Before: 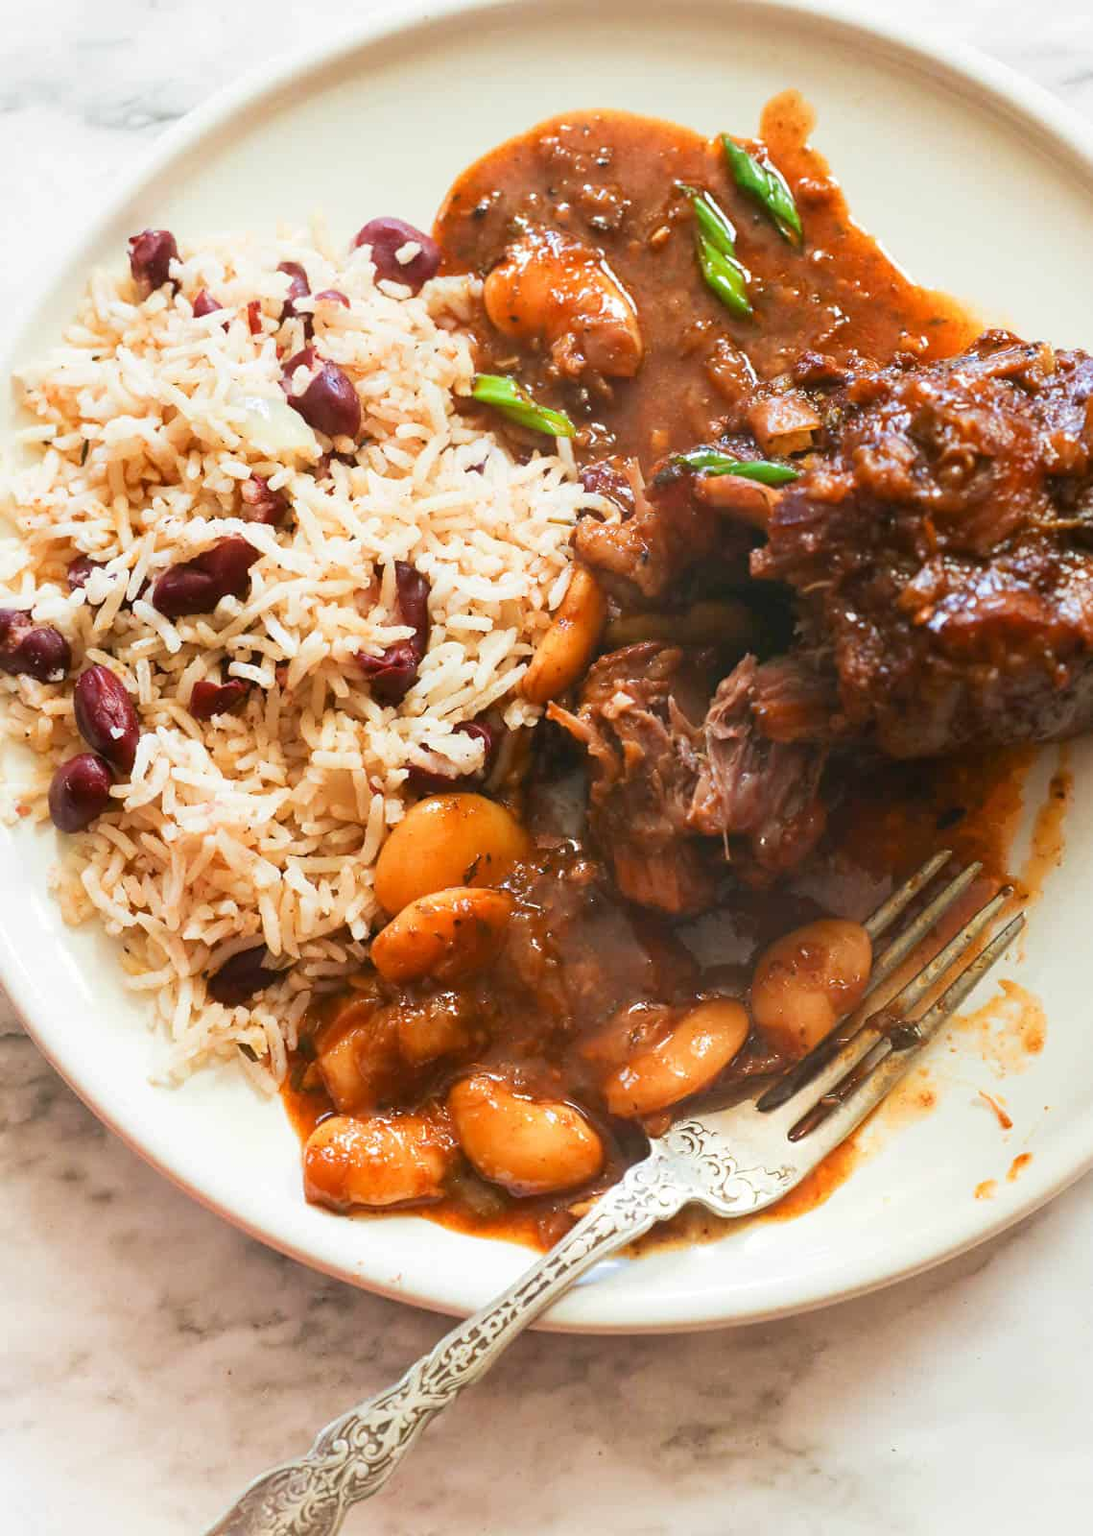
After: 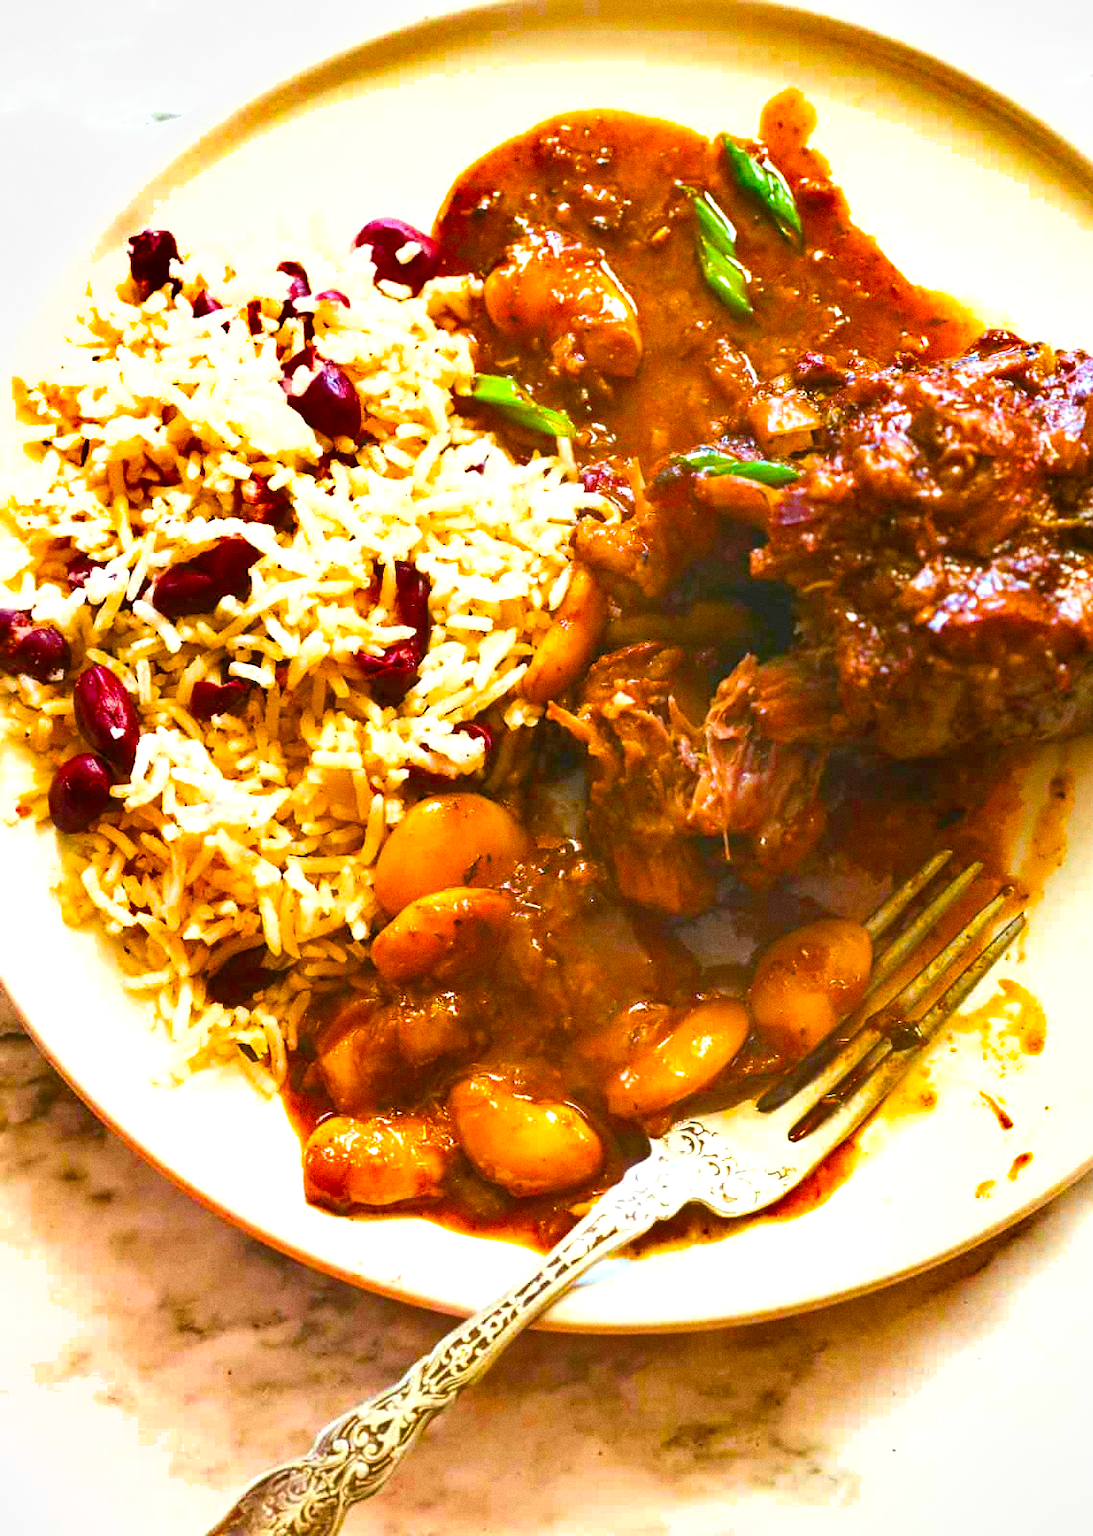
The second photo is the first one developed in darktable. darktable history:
exposure: exposure 0.64 EV, compensate highlight preservation false
shadows and highlights: soften with gaussian
color balance rgb: perceptual saturation grading › global saturation 100%
grain: coarseness 0.47 ISO
